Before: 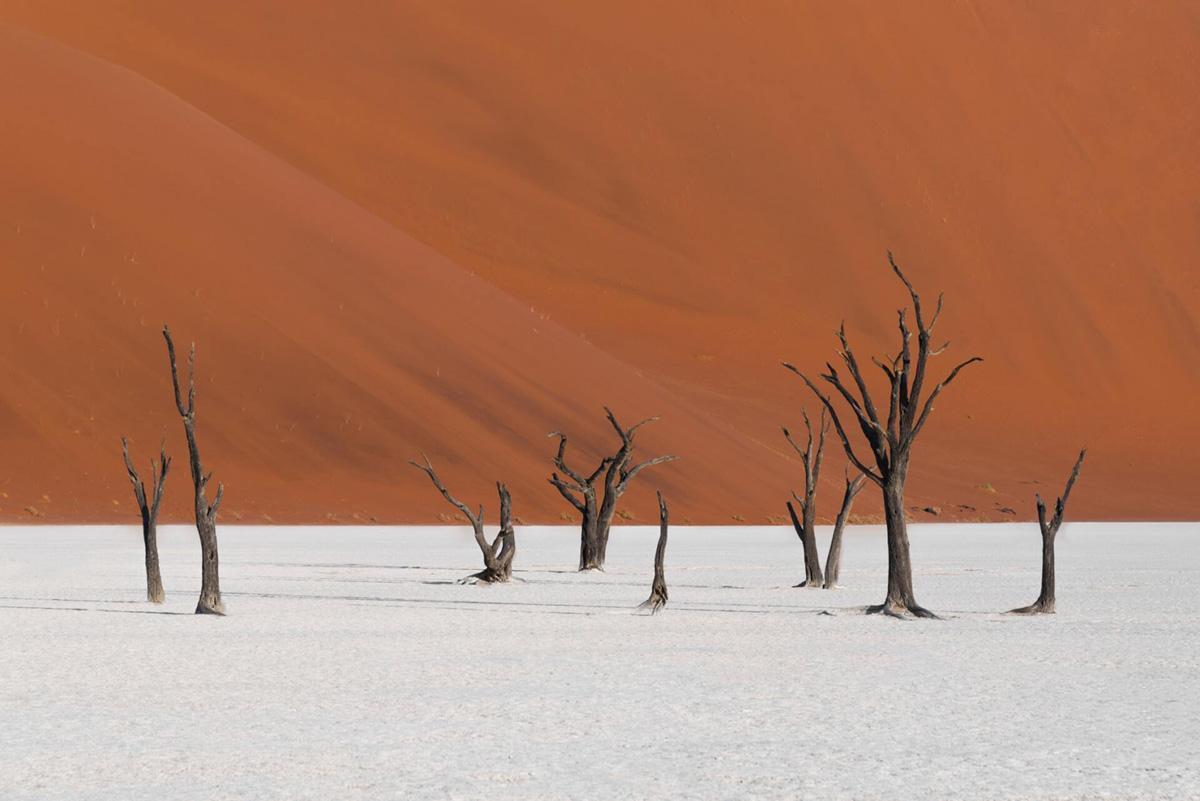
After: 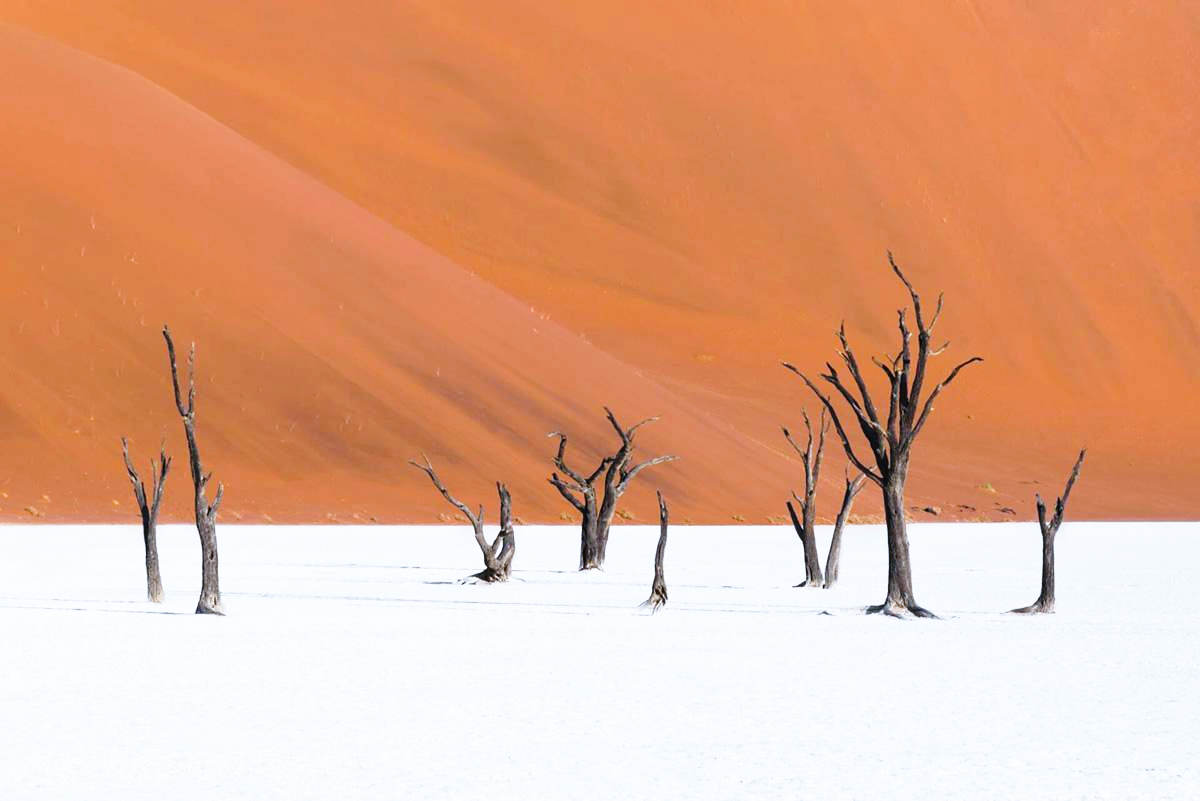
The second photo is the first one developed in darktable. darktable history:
white balance: red 0.931, blue 1.11
base curve: curves: ch0 [(0, 0) (0.026, 0.03) (0.109, 0.232) (0.351, 0.748) (0.669, 0.968) (1, 1)], preserve colors none
